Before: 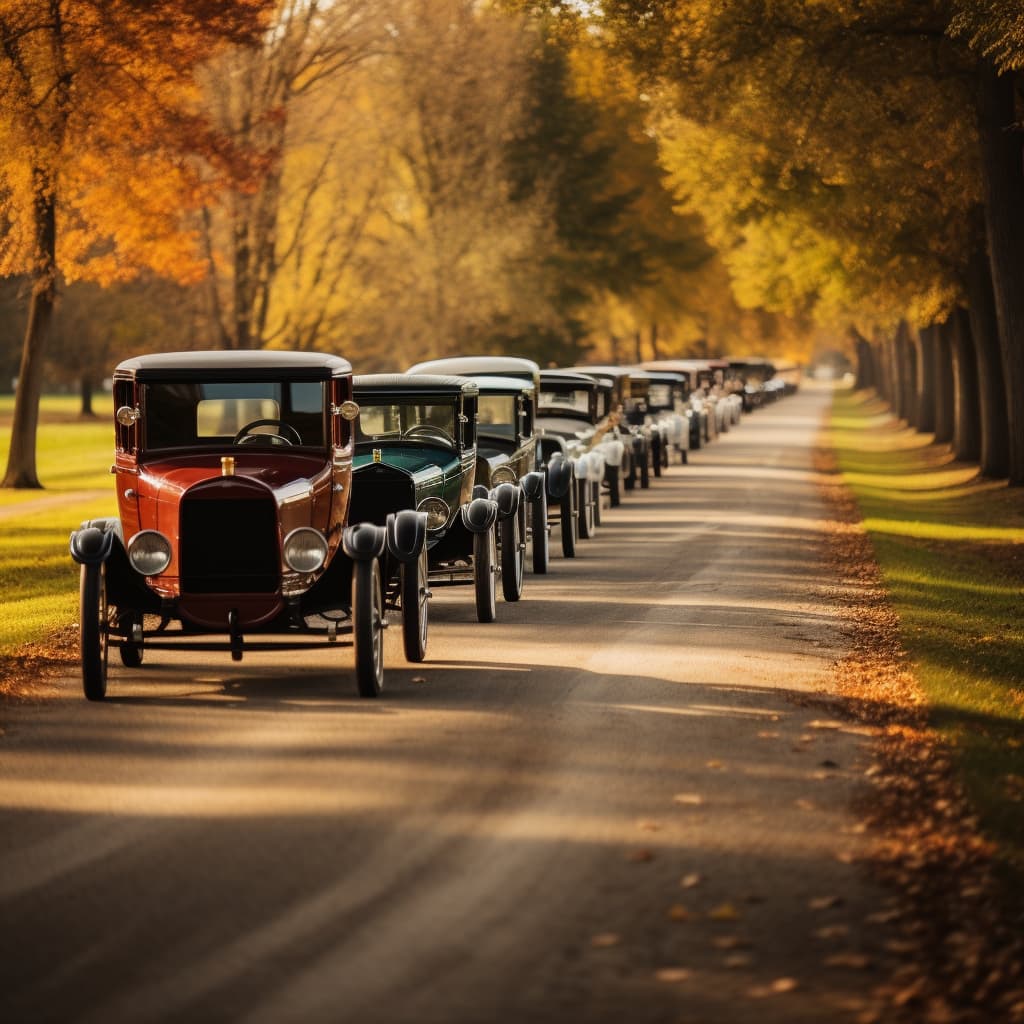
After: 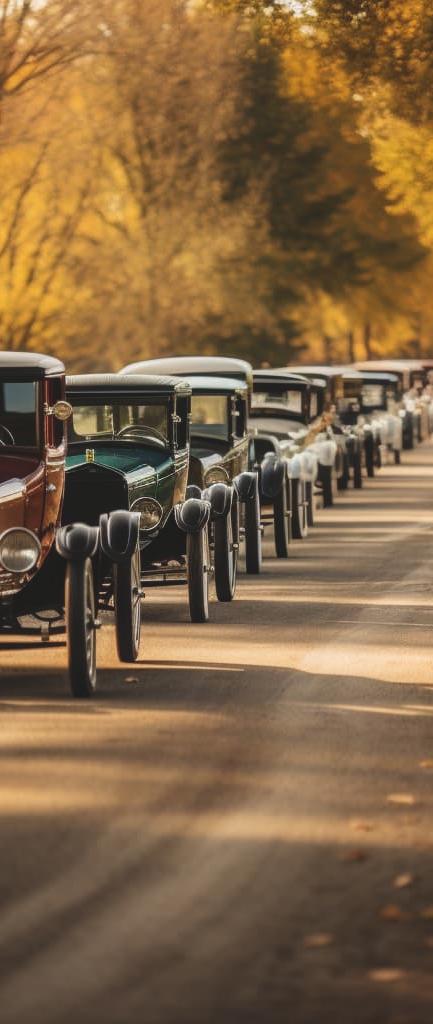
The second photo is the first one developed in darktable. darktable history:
exposure: black level correction -0.009, exposure 0.069 EV, compensate highlight preservation false
crop: left 28.112%, right 29.529%
local contrast: detail 110%
